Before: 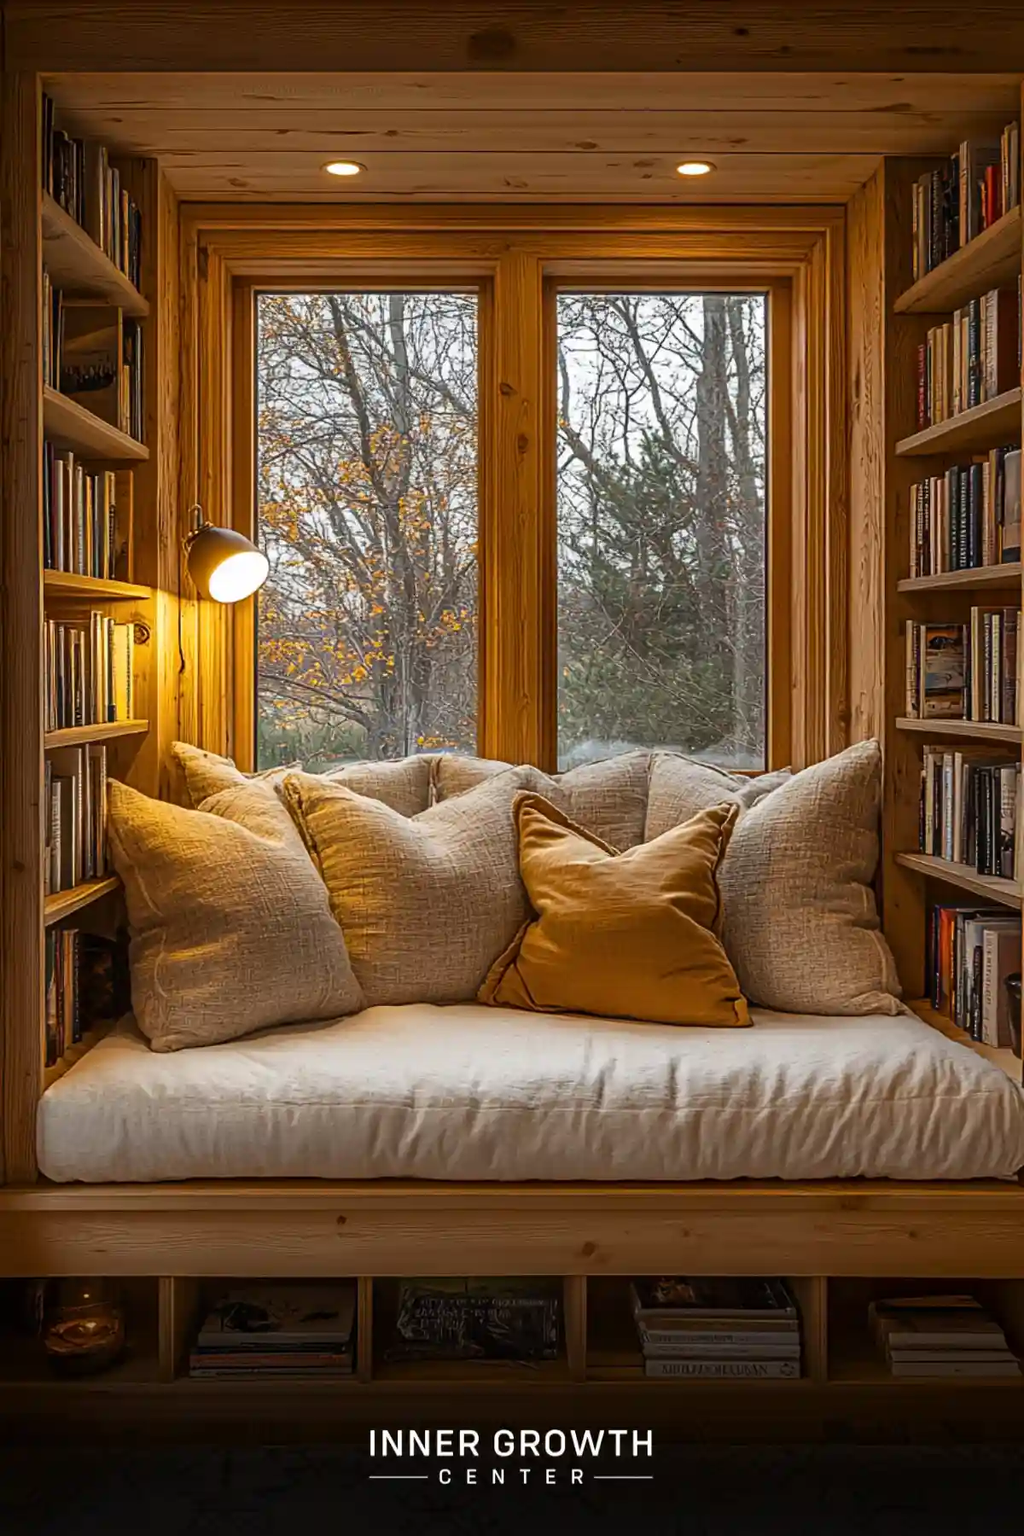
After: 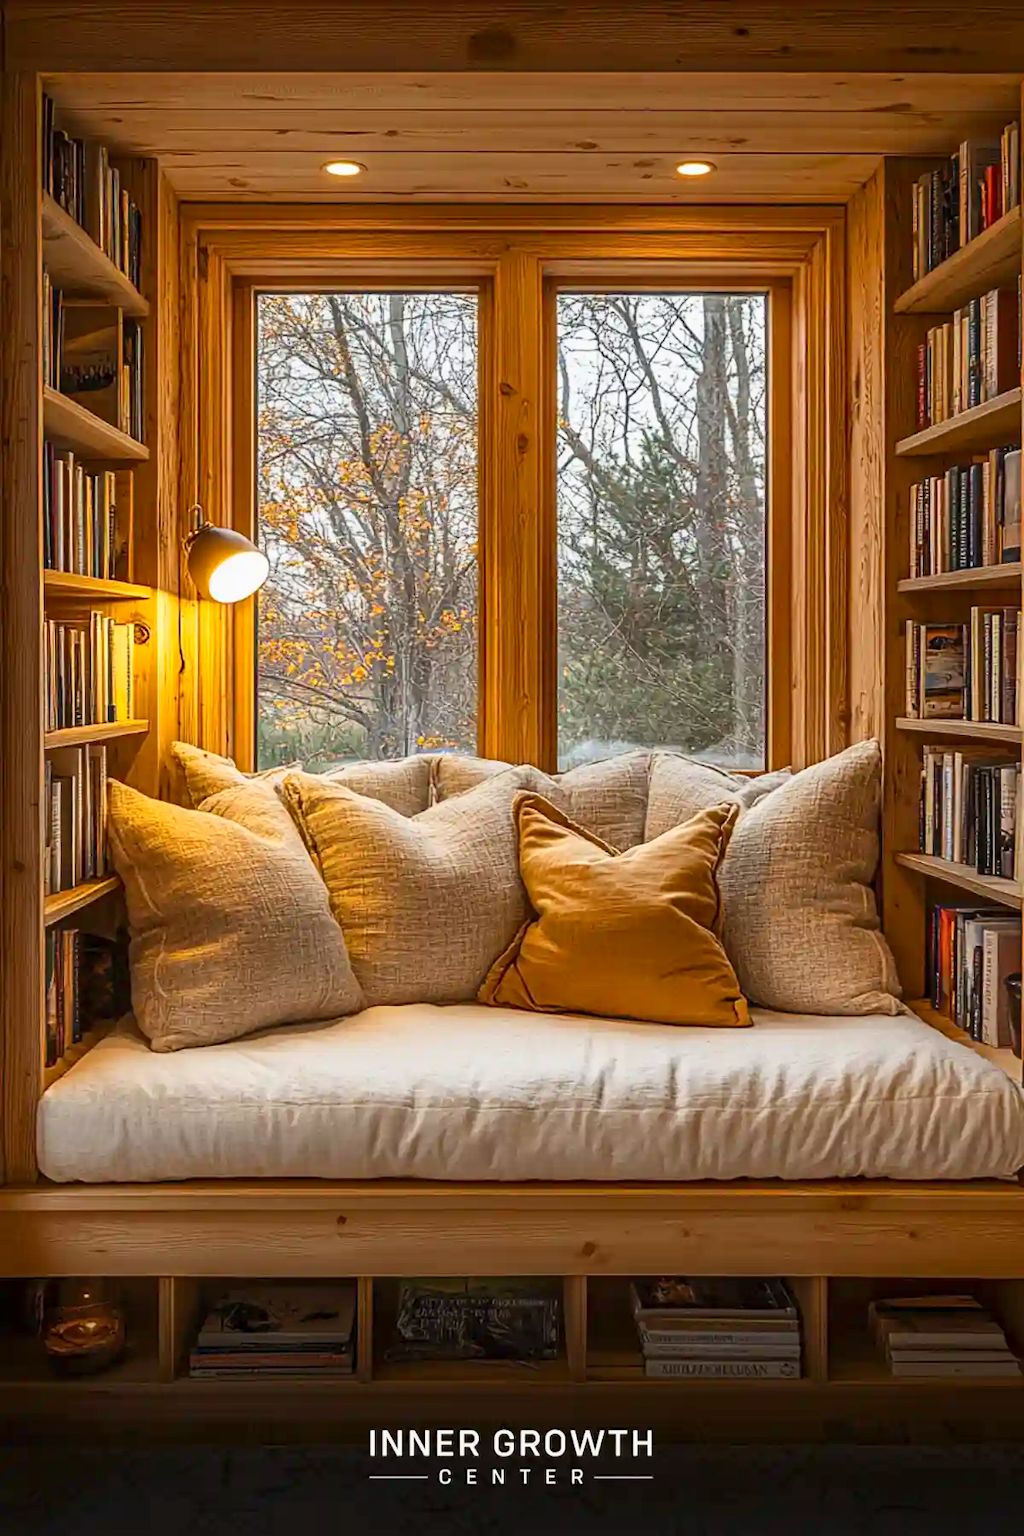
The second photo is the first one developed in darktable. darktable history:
contrast brightness saturation: contrast 0.2, brightness 0.16, saturation 0.22
color balance rgb: contrast -10%
local contrast: highlights 100%, shadows 100%, detail 120%, midtone range 0.2
